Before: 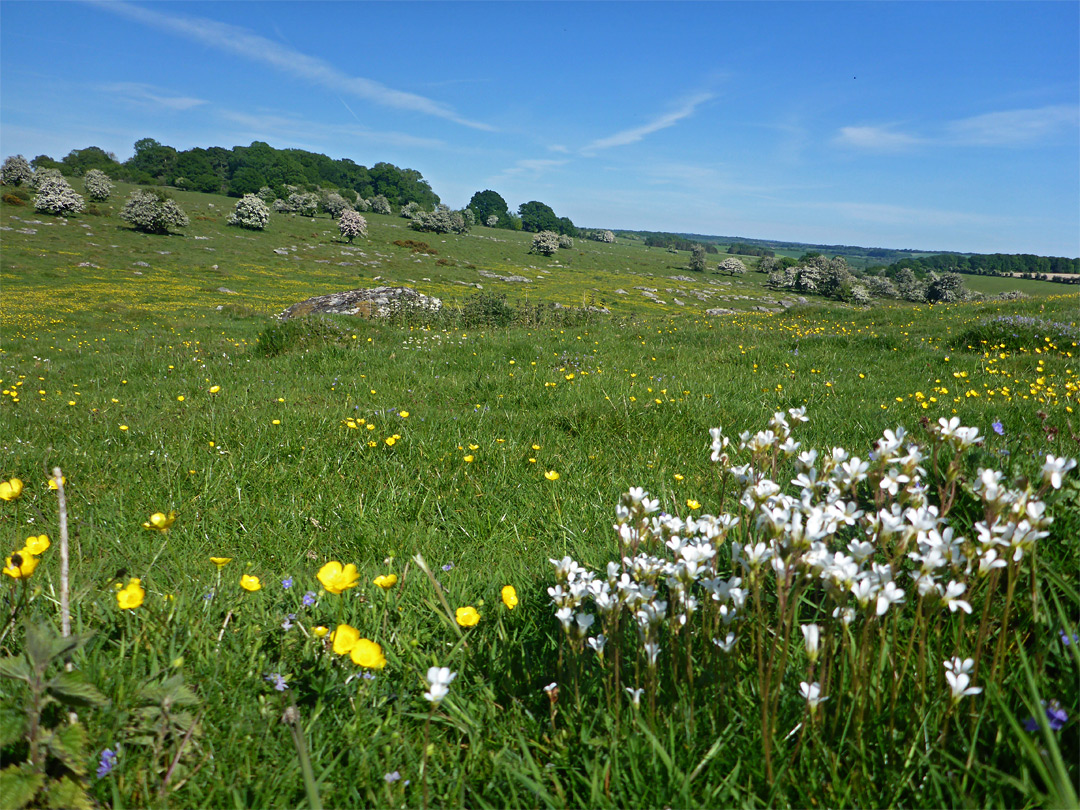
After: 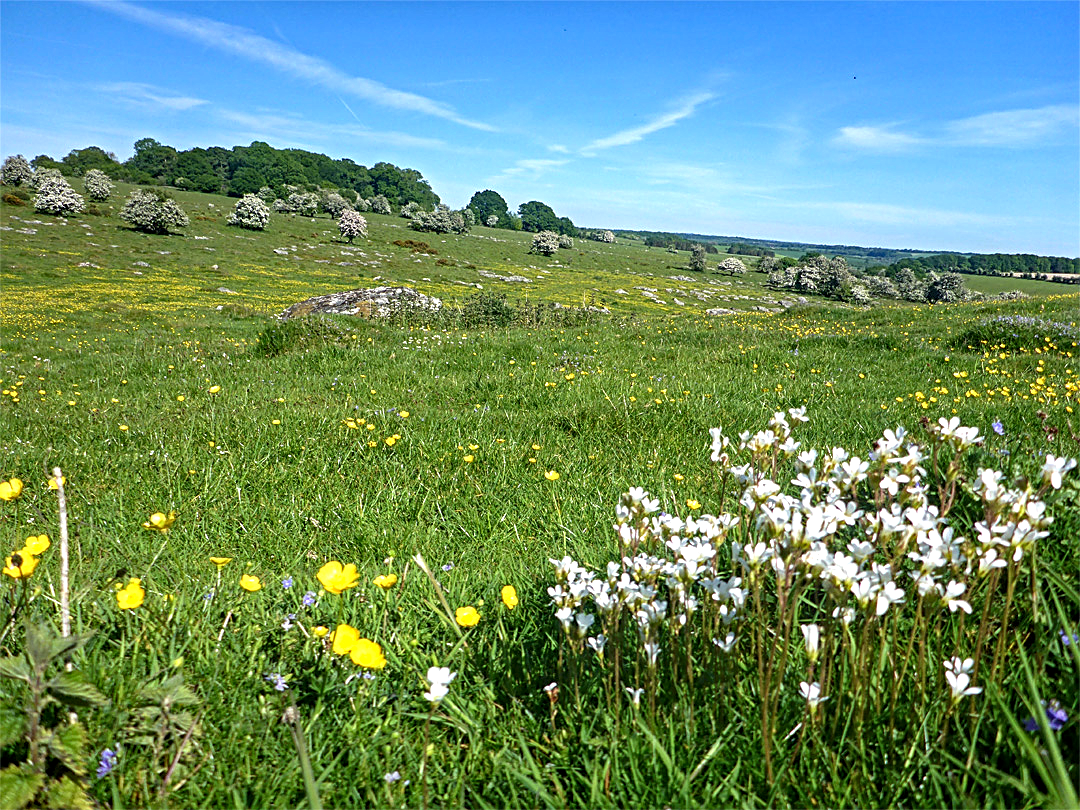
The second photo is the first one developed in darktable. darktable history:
haze removal: compatibility mode true
exposure: exposure 0.6 EV, compensate highlight preservation false
local contrast: detail 130%
sharpen: on, module defaults
